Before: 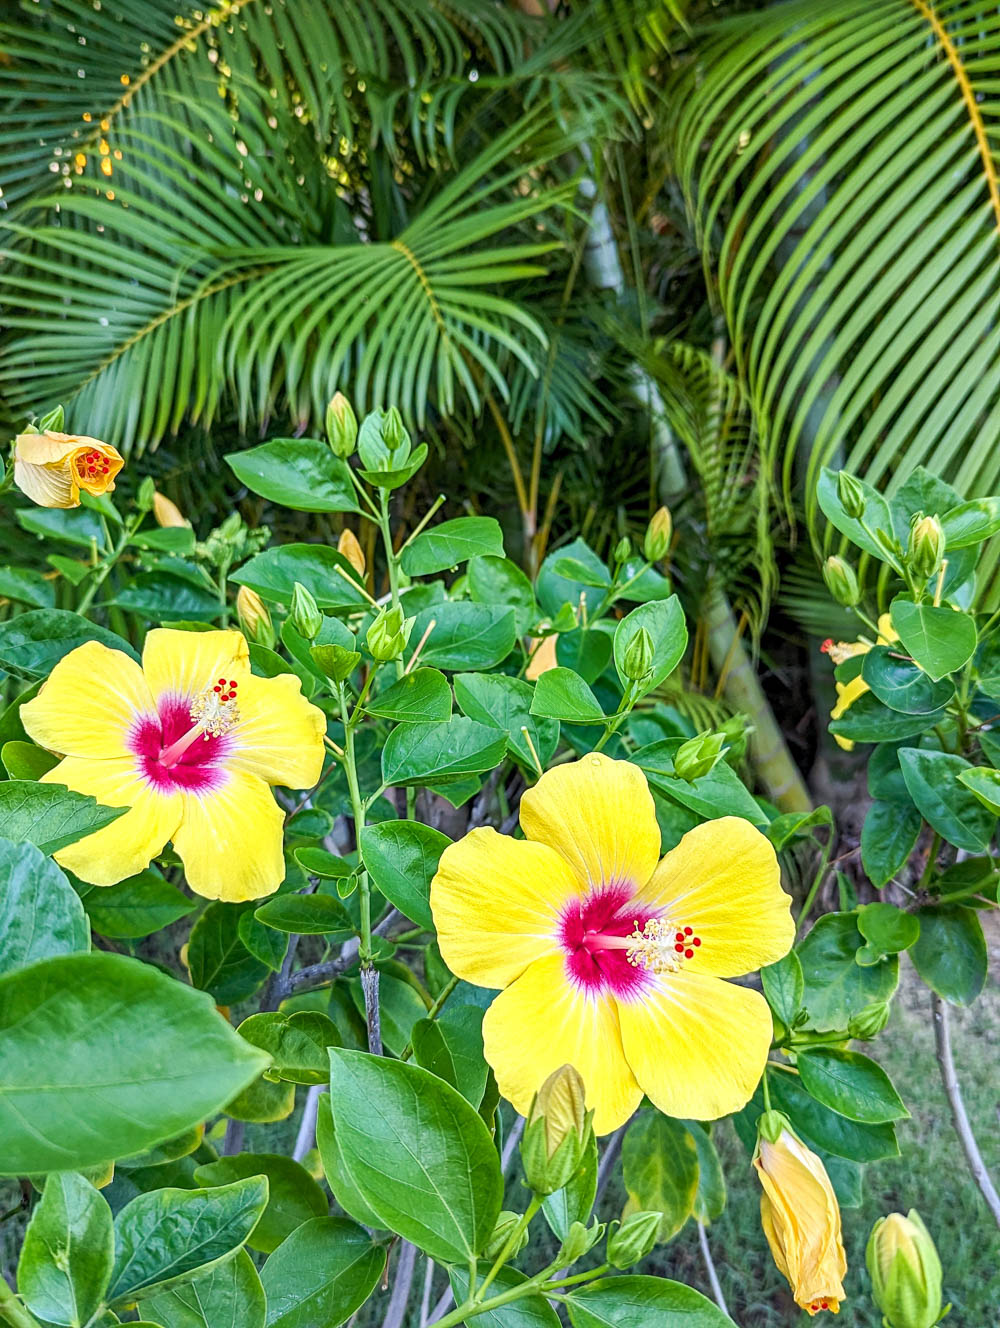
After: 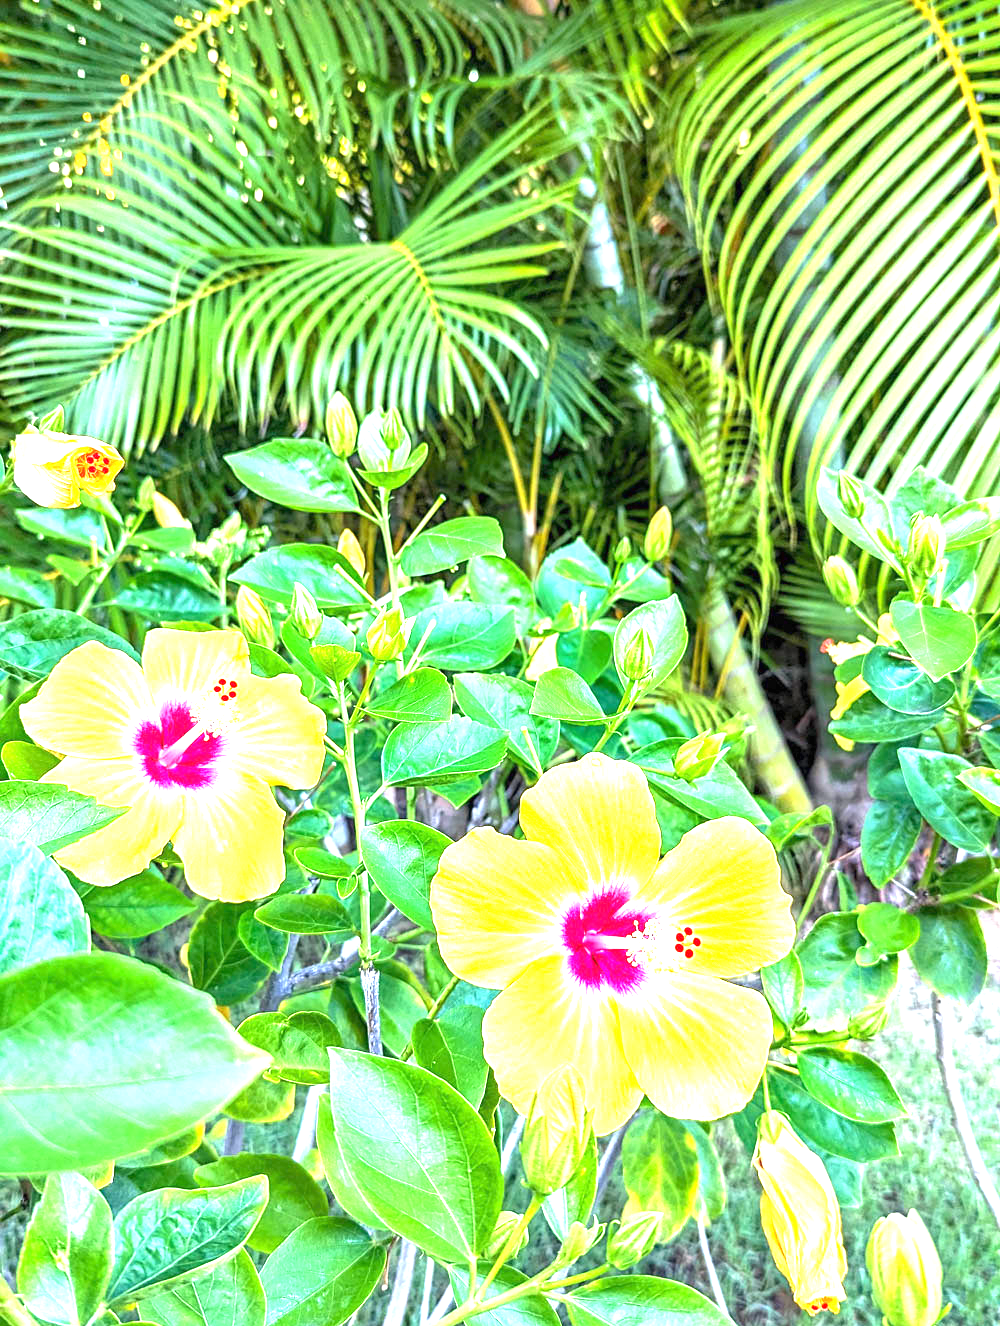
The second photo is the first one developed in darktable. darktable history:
crop: top 0.05%, bottom 0.098%
exposure: black level correction 0, exposure 1.9 EV, compensate highlight preservation false
